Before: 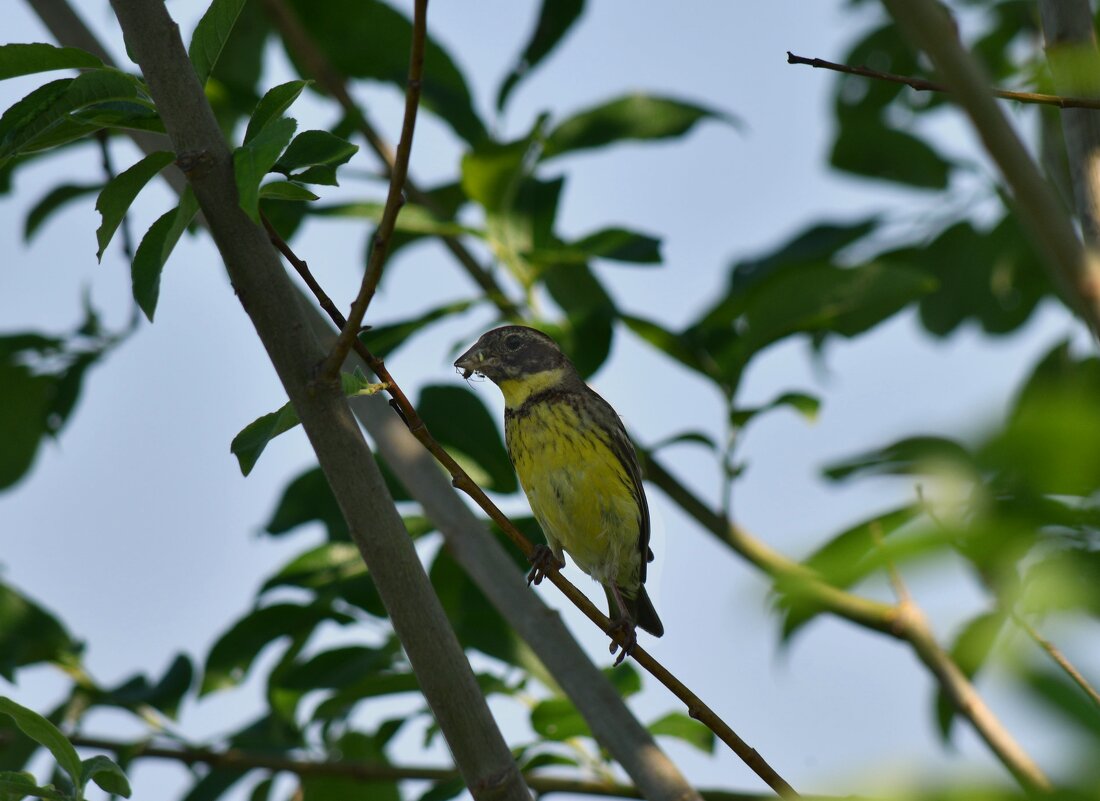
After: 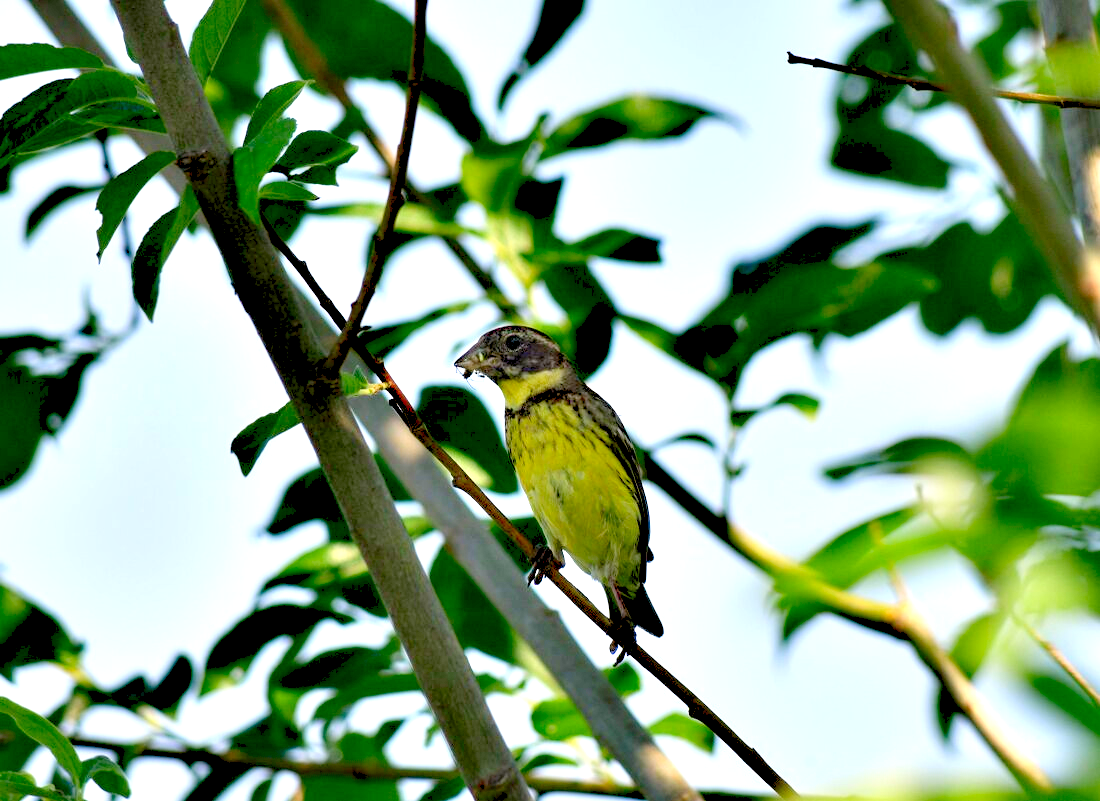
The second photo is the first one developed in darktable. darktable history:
contrast equalizer: octaves 7, y [[0.6 ×6], [0.55 ×6], [0 ×6], [0 ×6], [0 ×6]]
levels: levels [0.008, 0.318, 0.836]
